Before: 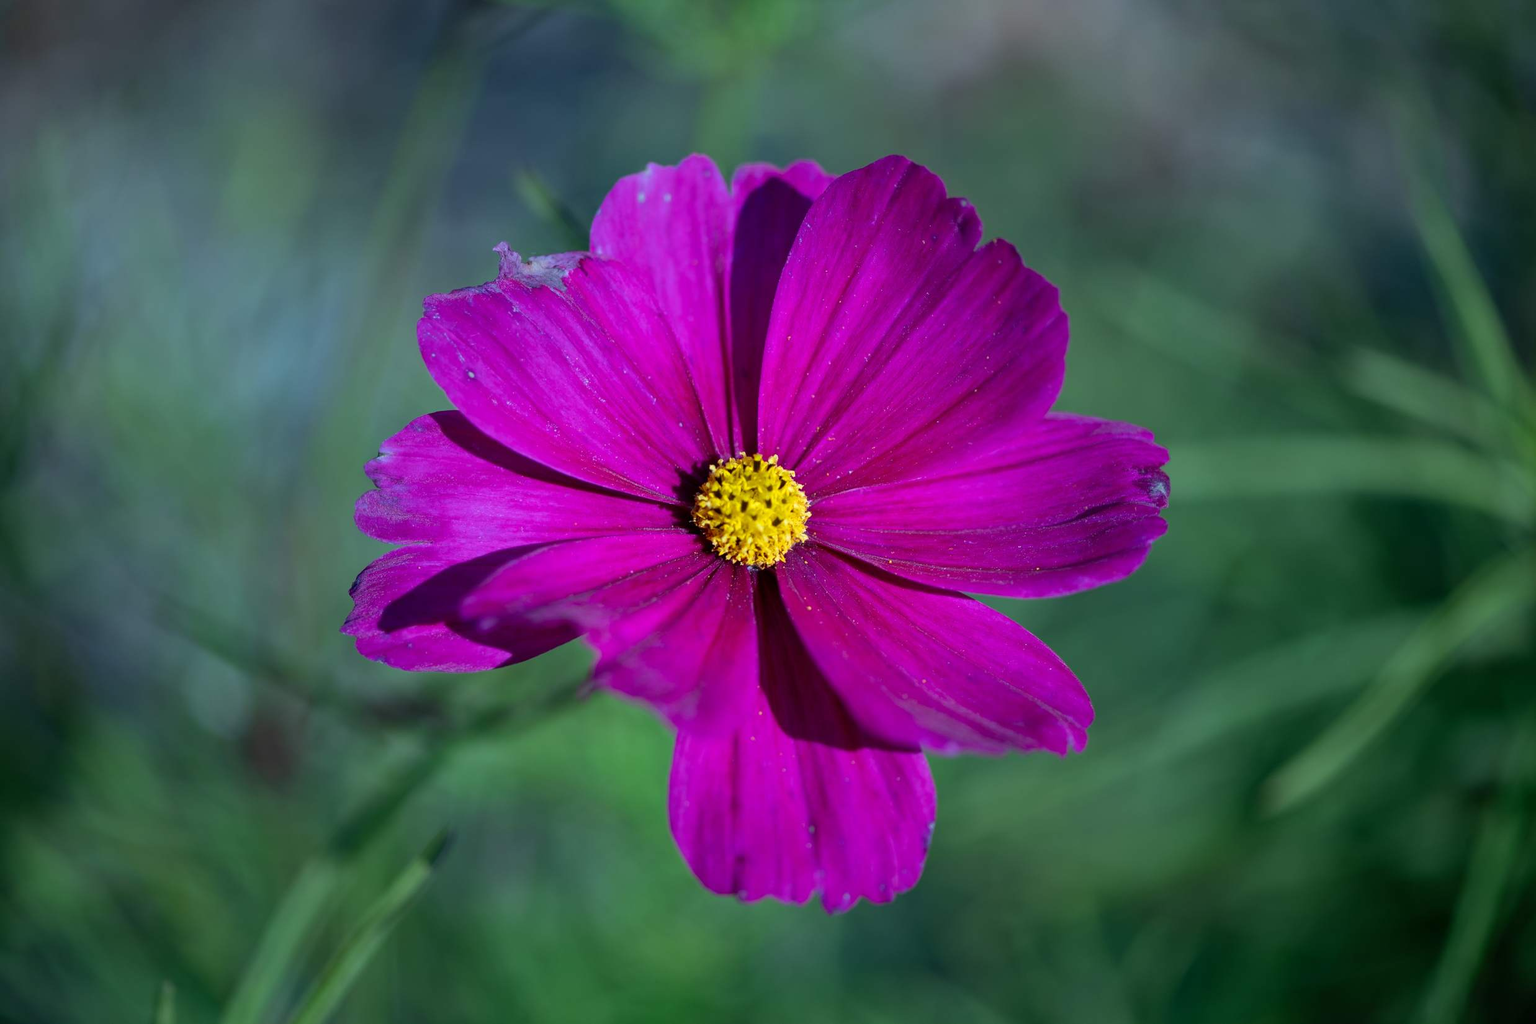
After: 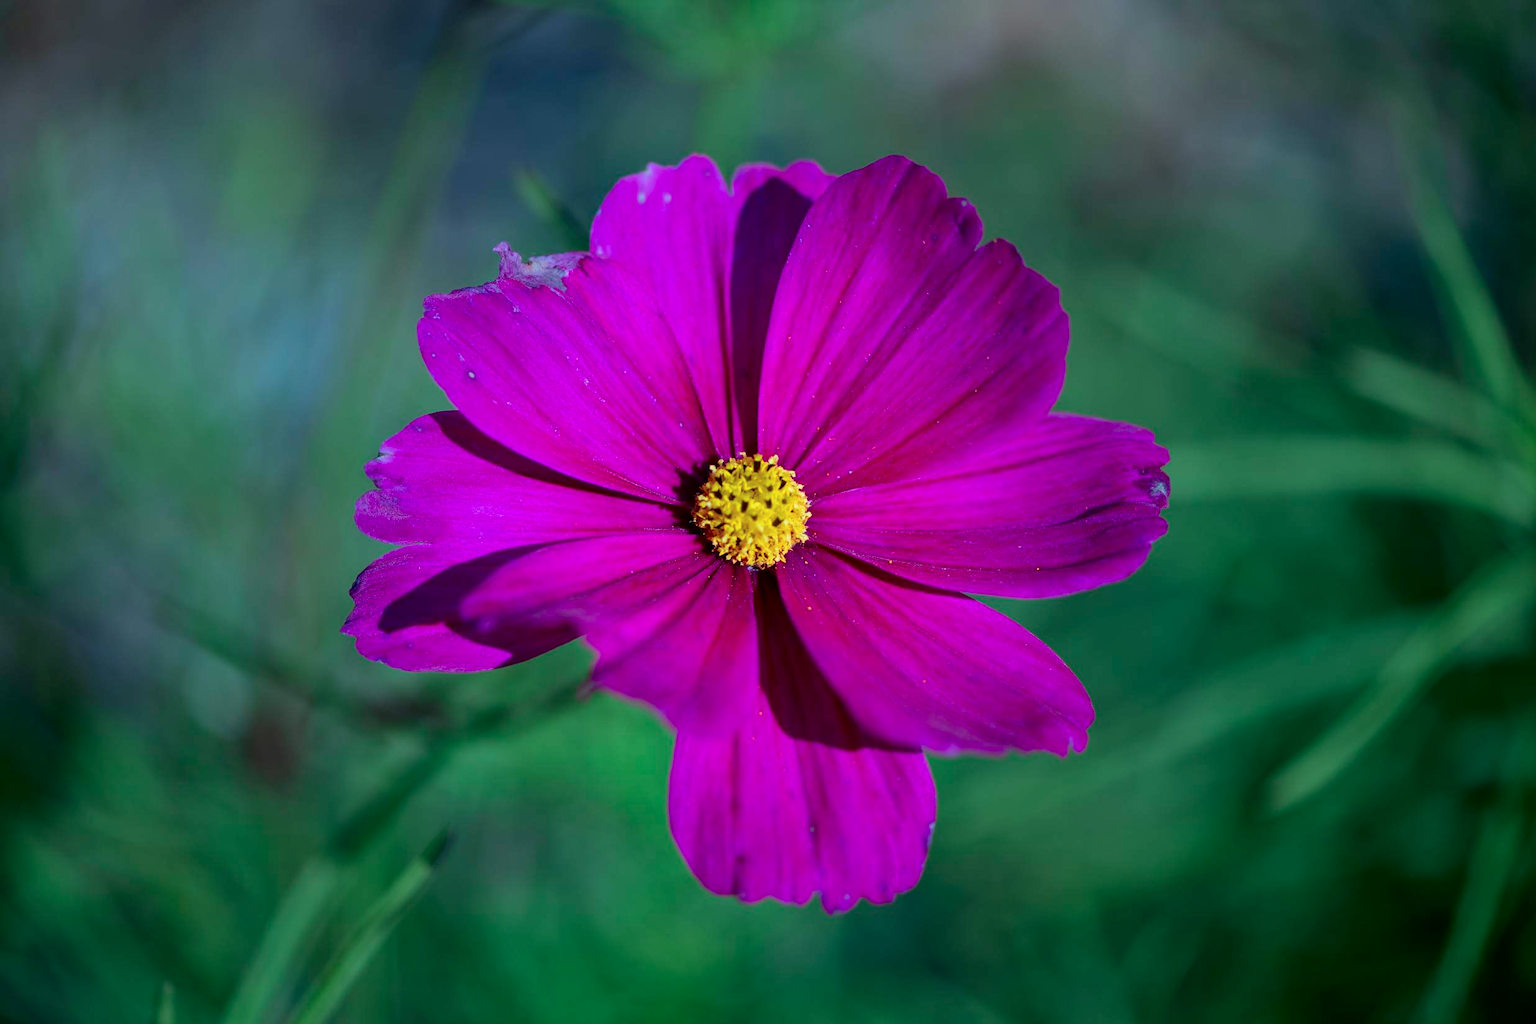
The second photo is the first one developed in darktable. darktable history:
tone curve: curves: ch0 [(0, 0) (0.059, 0.027) (0.162, 0.125) (0.304, 0.279) (0.547, 0.532) (0.828, 0.815) (1, 0.983)]; ch1 [(0, 0) (0.23, 0.166) (0.34, 0.298) (0.371, 0.334) (0.435, 0.408) (0.477, 0.469) (0.499, 0.498) (0.529, 0.544) (0.559, 0.587) (0.743, 0.798) (1, 1)]; ch2 [(0, 0) (0.431, 0.414) (0.498, 0.503) (0.524, 0.531) (0.568, 0.567) (0.6, 0.597) (0.643, 0.631) (0.74, 0.721) (1, 1)], color space Lab, independent channels, preserve colors none
